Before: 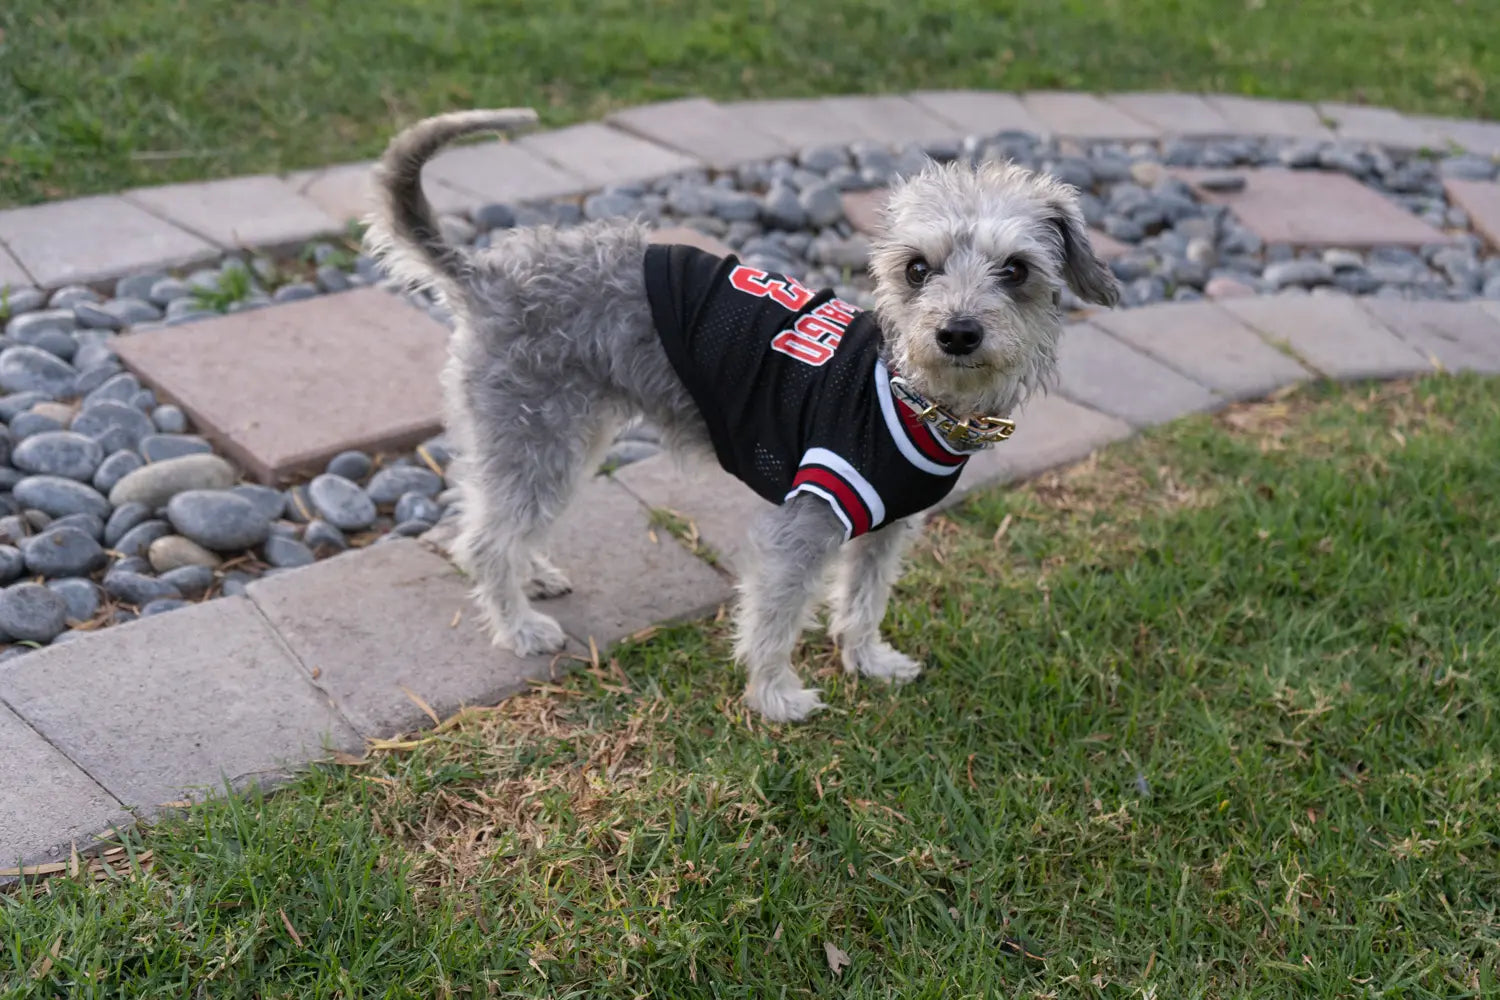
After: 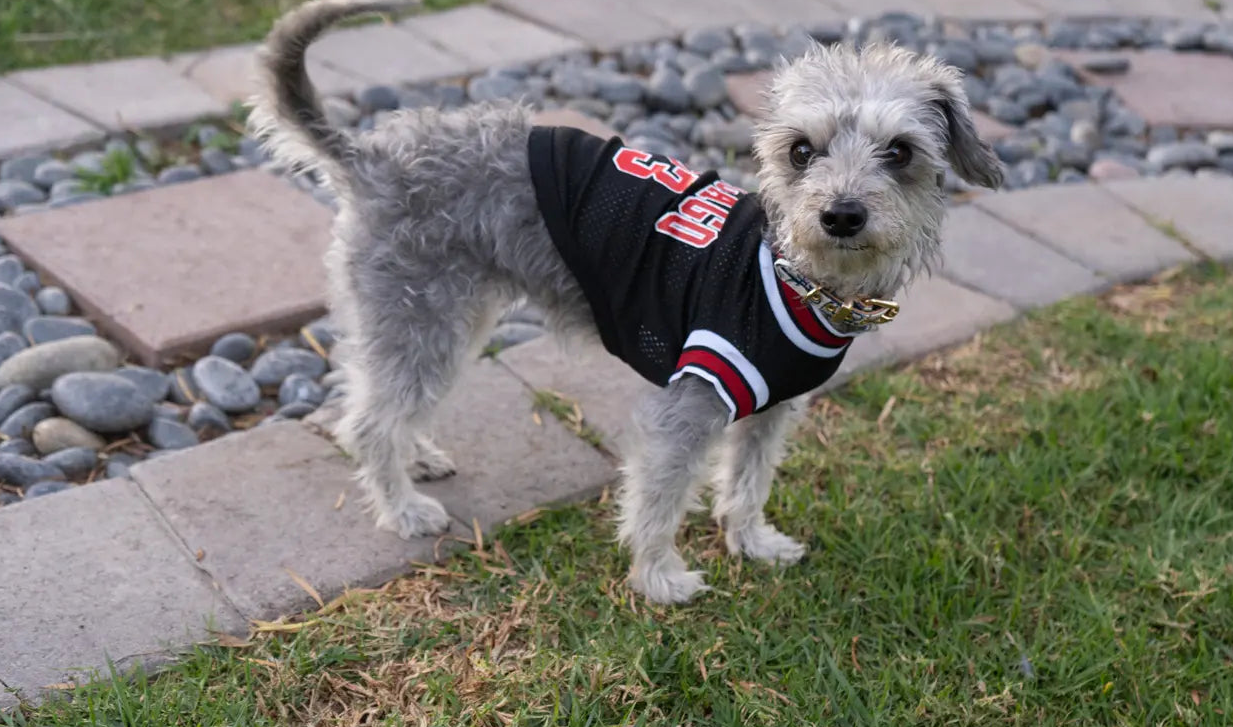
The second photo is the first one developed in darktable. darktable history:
crop: left 7.744%, top 11.844%, right 10.017%, bottom 15.404%
